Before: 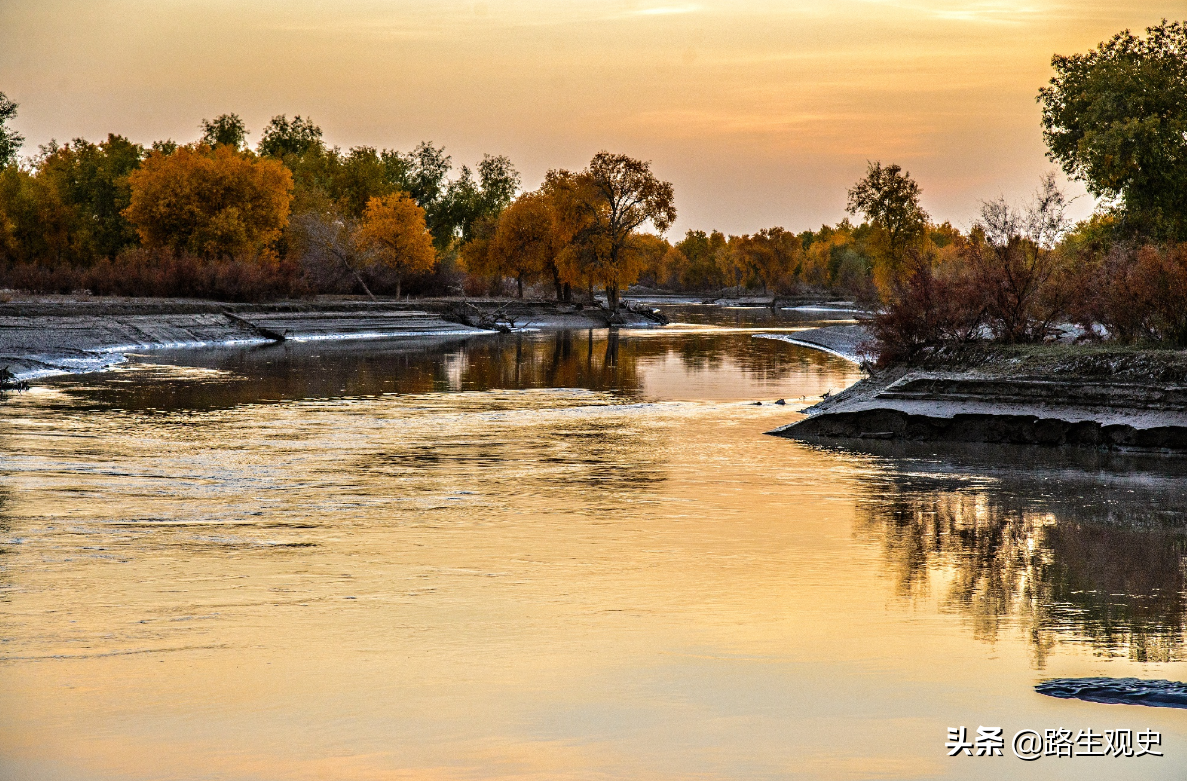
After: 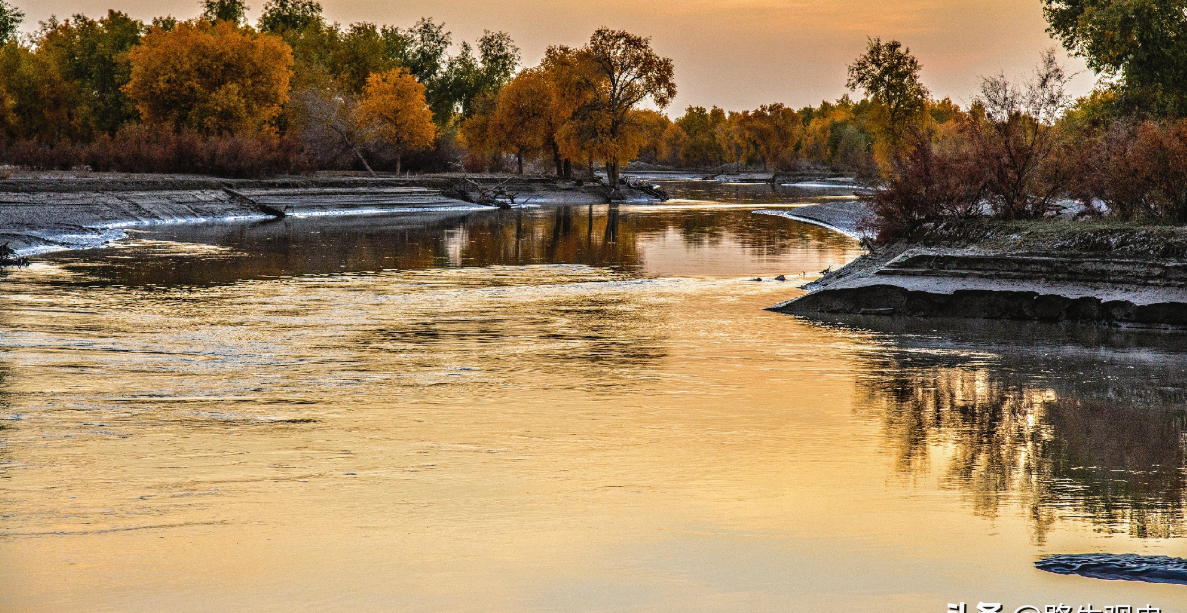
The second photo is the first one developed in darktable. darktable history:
crop and rotate: top 15.922%, bottom 5.47%
local contrast: detail 110%
